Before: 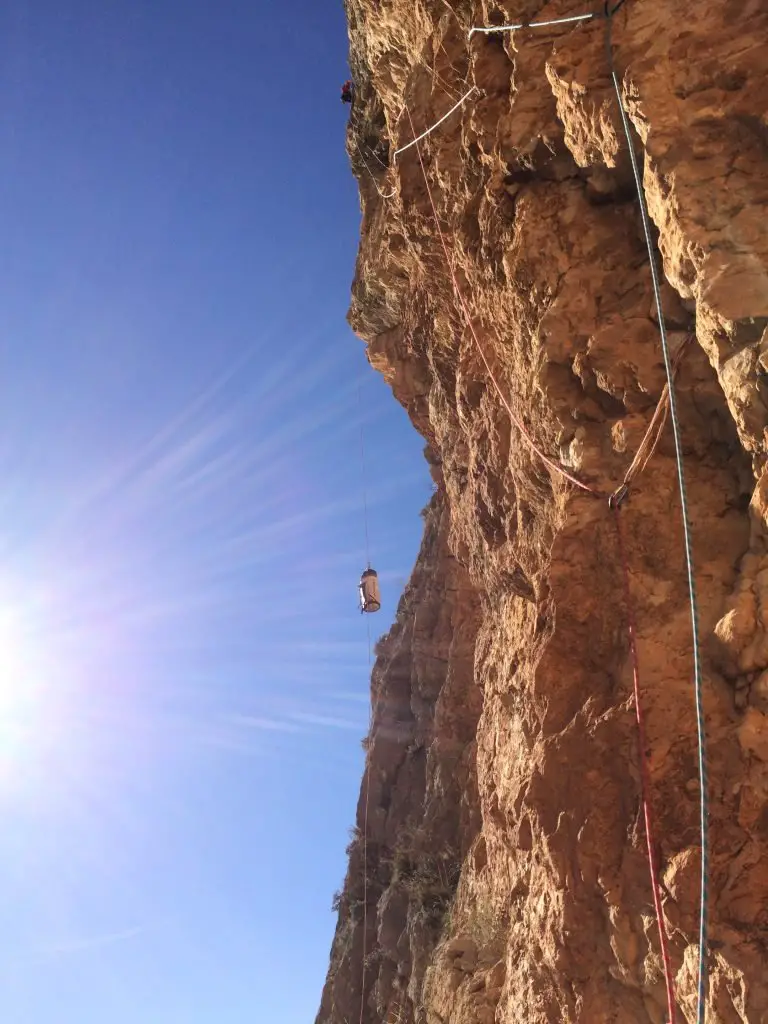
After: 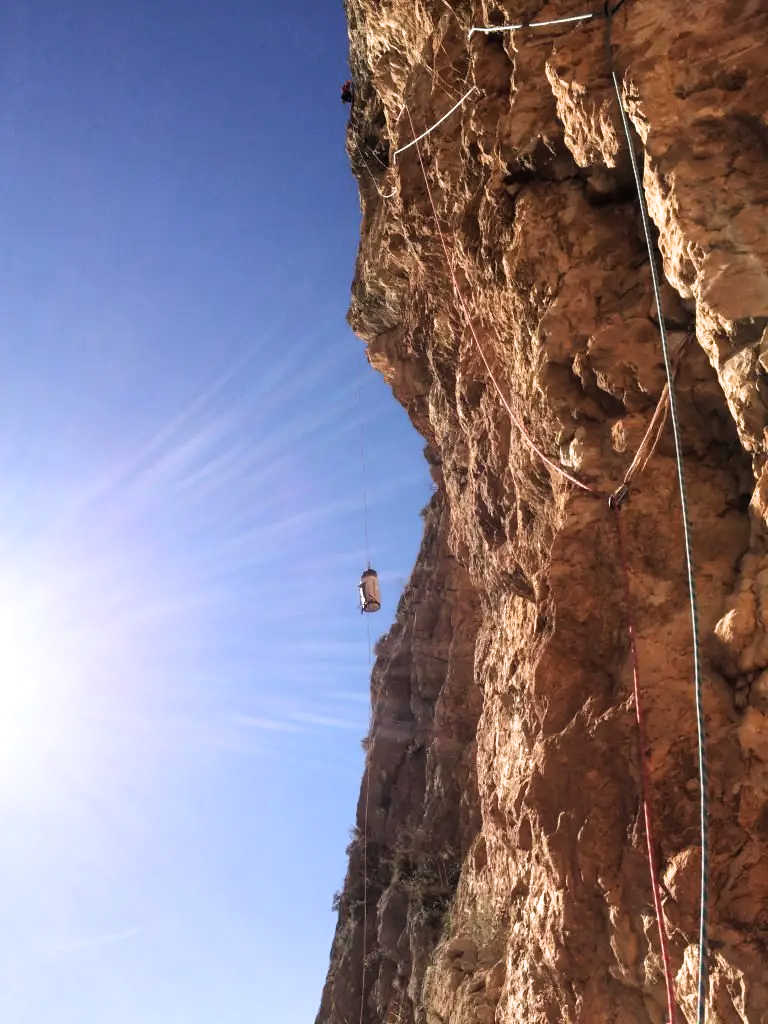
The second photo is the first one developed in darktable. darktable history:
filmic rgb: black relative exposure -8.02 EV, white relative exposure 2.36 EV, threshold 5.99 EV, hardness 6.55, color science v6 (2022), enable highlight reconstruction true
